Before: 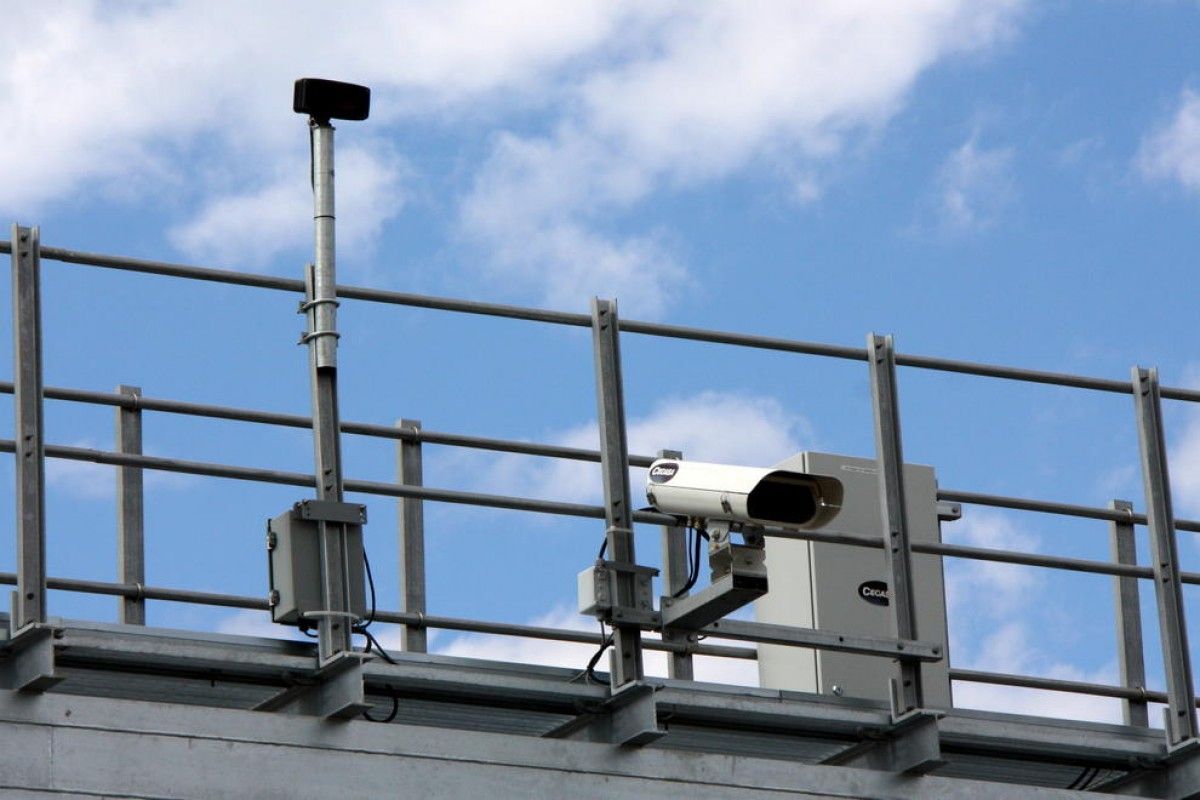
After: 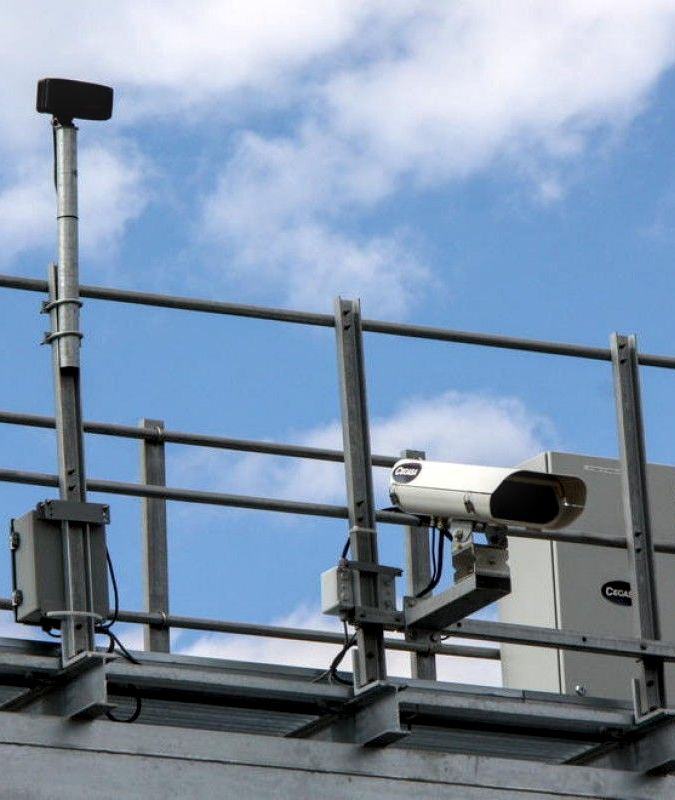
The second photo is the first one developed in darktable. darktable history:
crop: left 21.496%, right 22.254%
local contrast: on, module defaults
